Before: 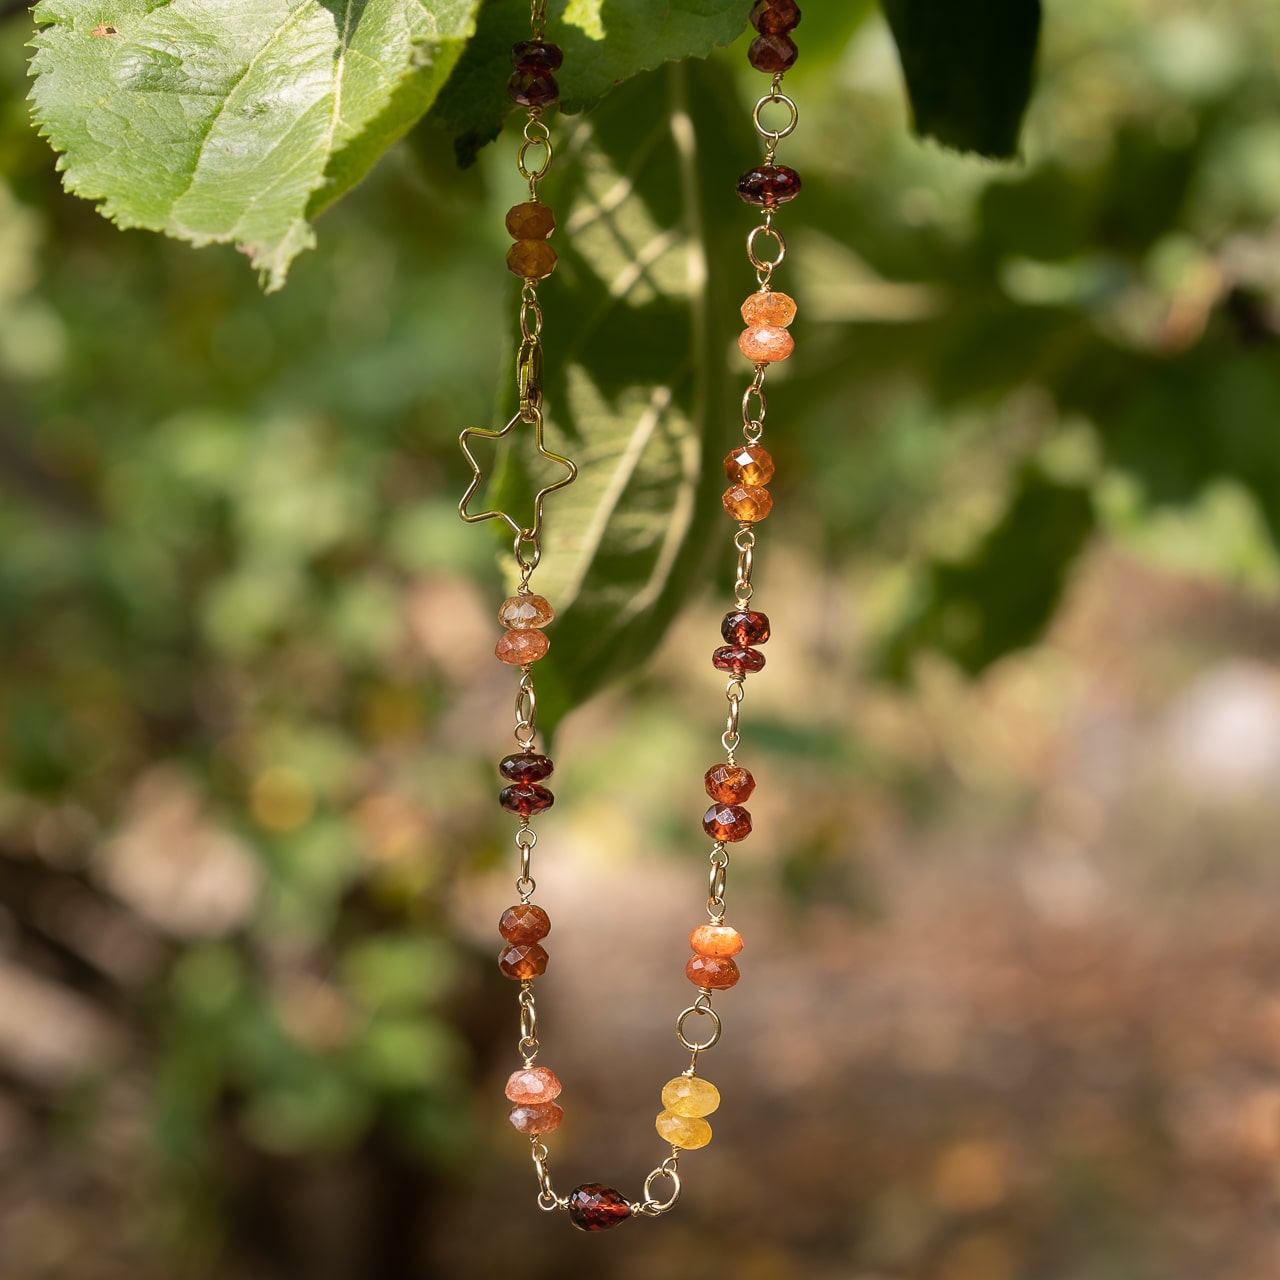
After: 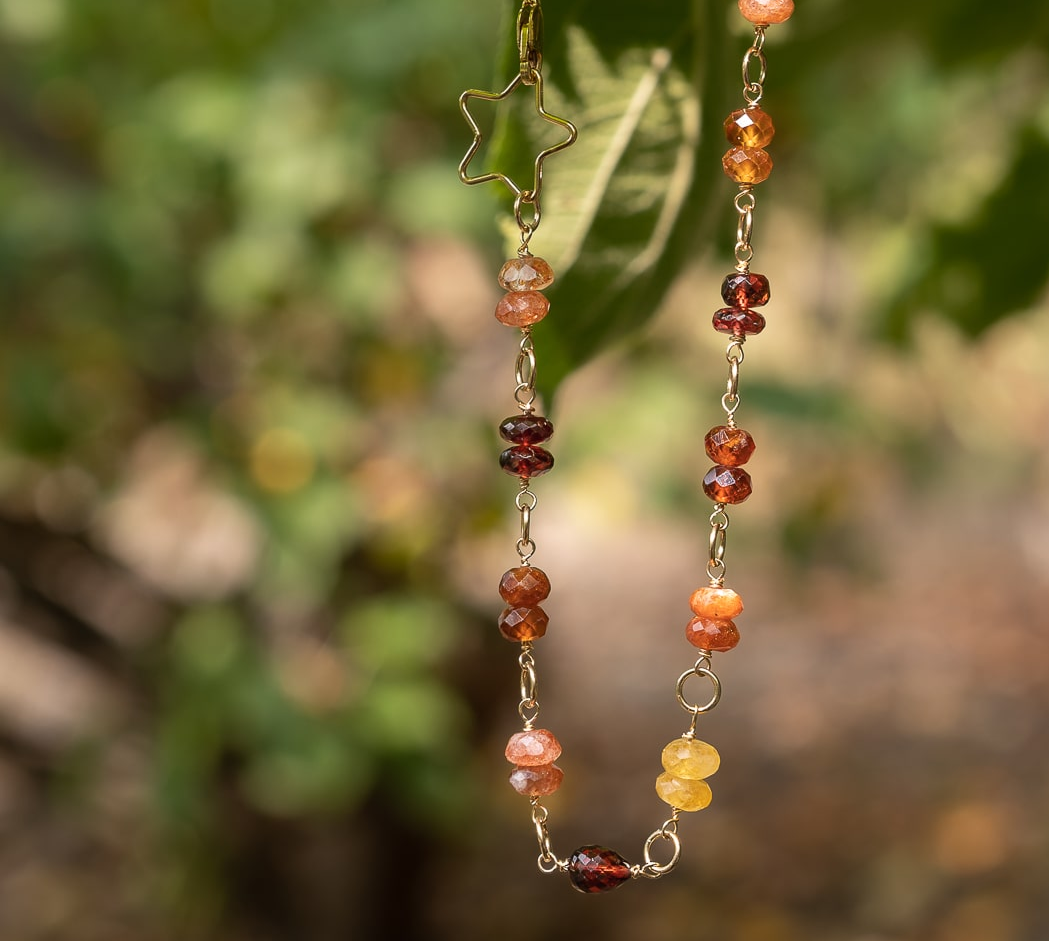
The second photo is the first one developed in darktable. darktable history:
crop: top 26.469%, right 17.978%
